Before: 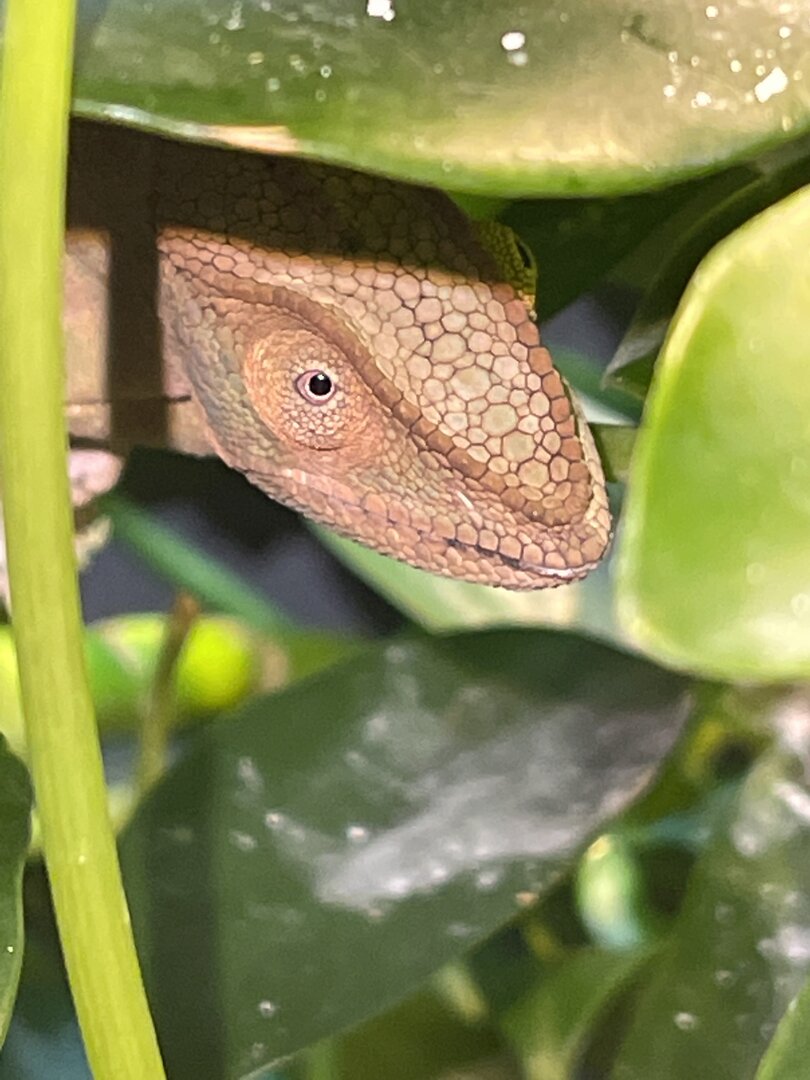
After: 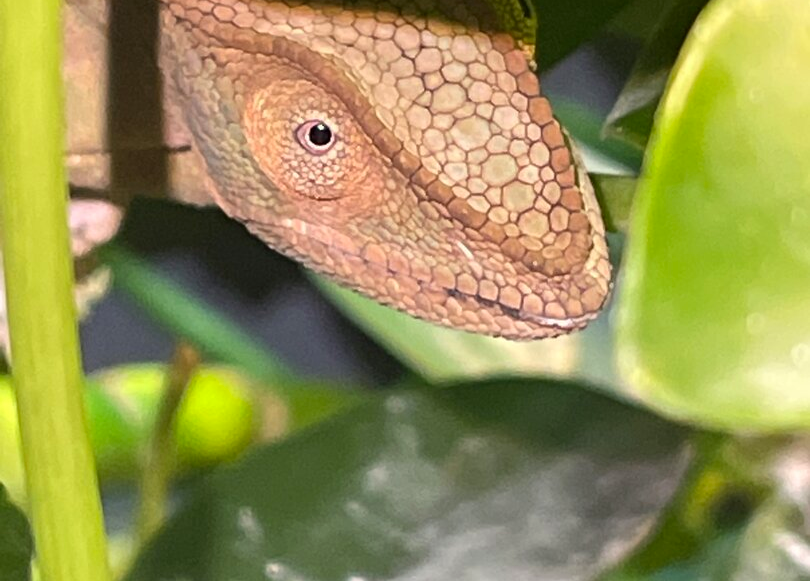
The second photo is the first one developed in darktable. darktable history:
crop and rotate: top 23.228%, bottom 22.904%
contrast brightness saturation: contrast 0.037, saturation 0.152
